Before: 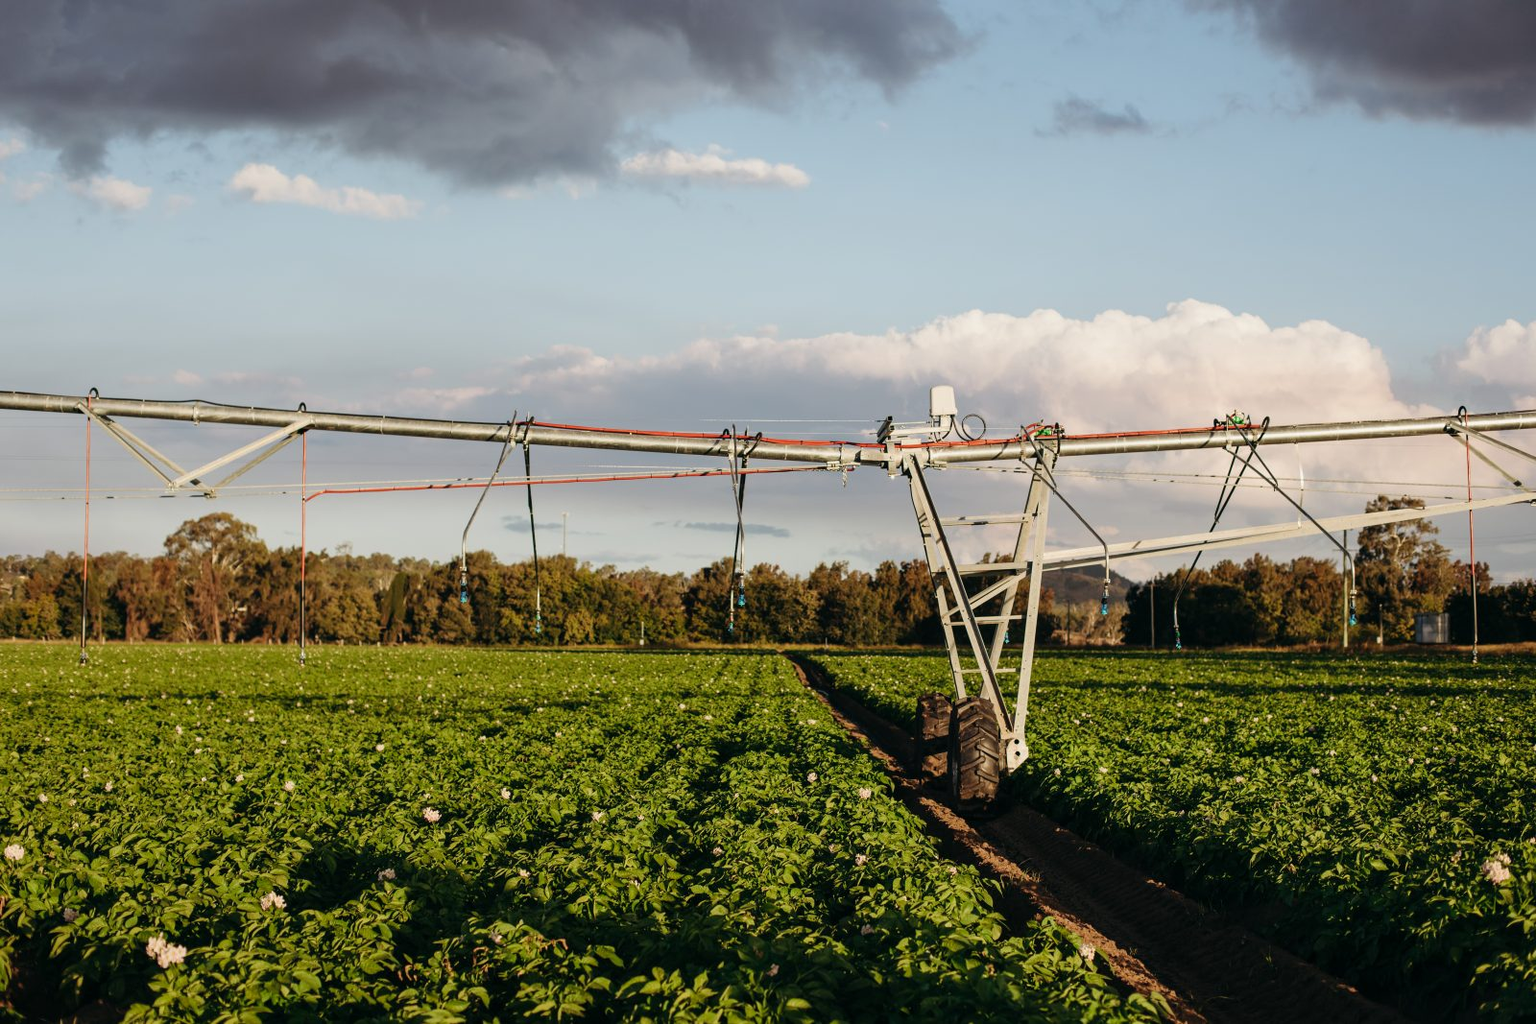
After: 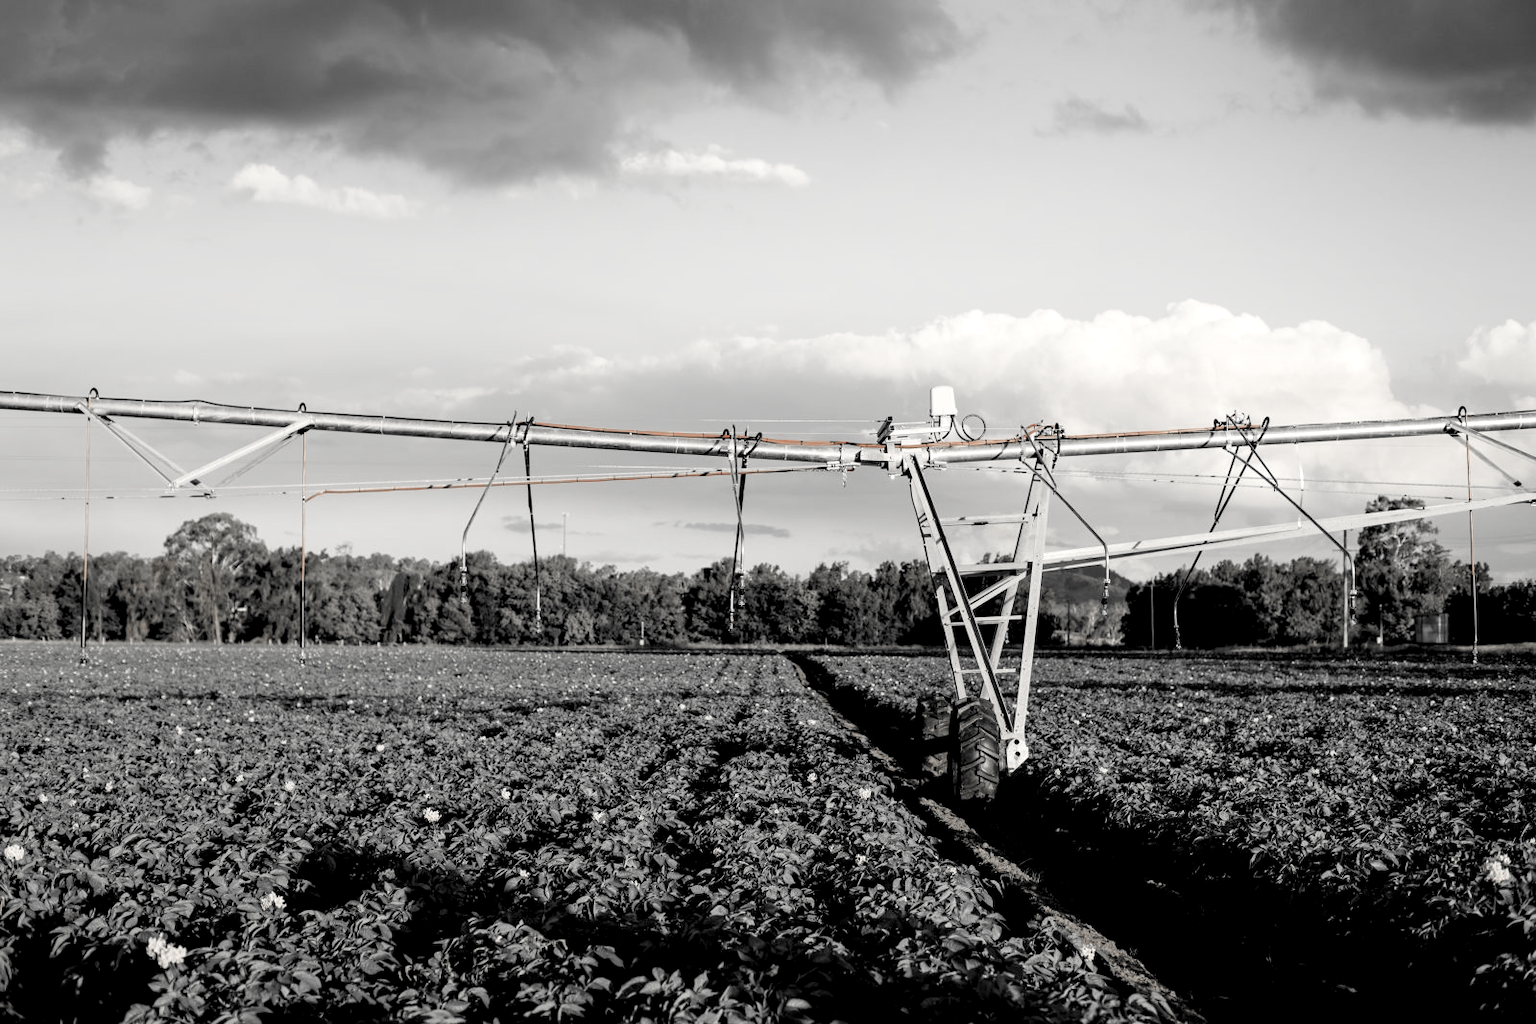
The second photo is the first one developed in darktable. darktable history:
color zones: curves: ch0 [(0, 0.278) (0.143, 0.5) (0.286, 0.5) (0.429, 0.5) (0.571, 0.5) (0.714, 0.5) (0.857, 0.5) (1, 0.5)]; ch1 [(0, 1) (0.143, 0.165) (0.286, 0) (0.429, 0) (0.571, 0) (0.714, 0) (0.857, 0.5) (1, 0.5)]; ch2 [(0, 0.508) (0.143, 0.5) (0.286, 0.5) (0.429, 0.5) (0.571, 0.5) (0.714, 0.5) (0.857, 0.5) (1, 0.5)]
color correction: highlights a* 5.3, highlights b* 24.26, shadows a* -15.58, shadows b* 4.02
rgb levels: levels [[0.01, 0.419, 0.839], [0, 0.5, 1], [0, 0.5, 1]]
shadows and highlights: shadows -24.28, highlights 49.77, soften with gaussian
